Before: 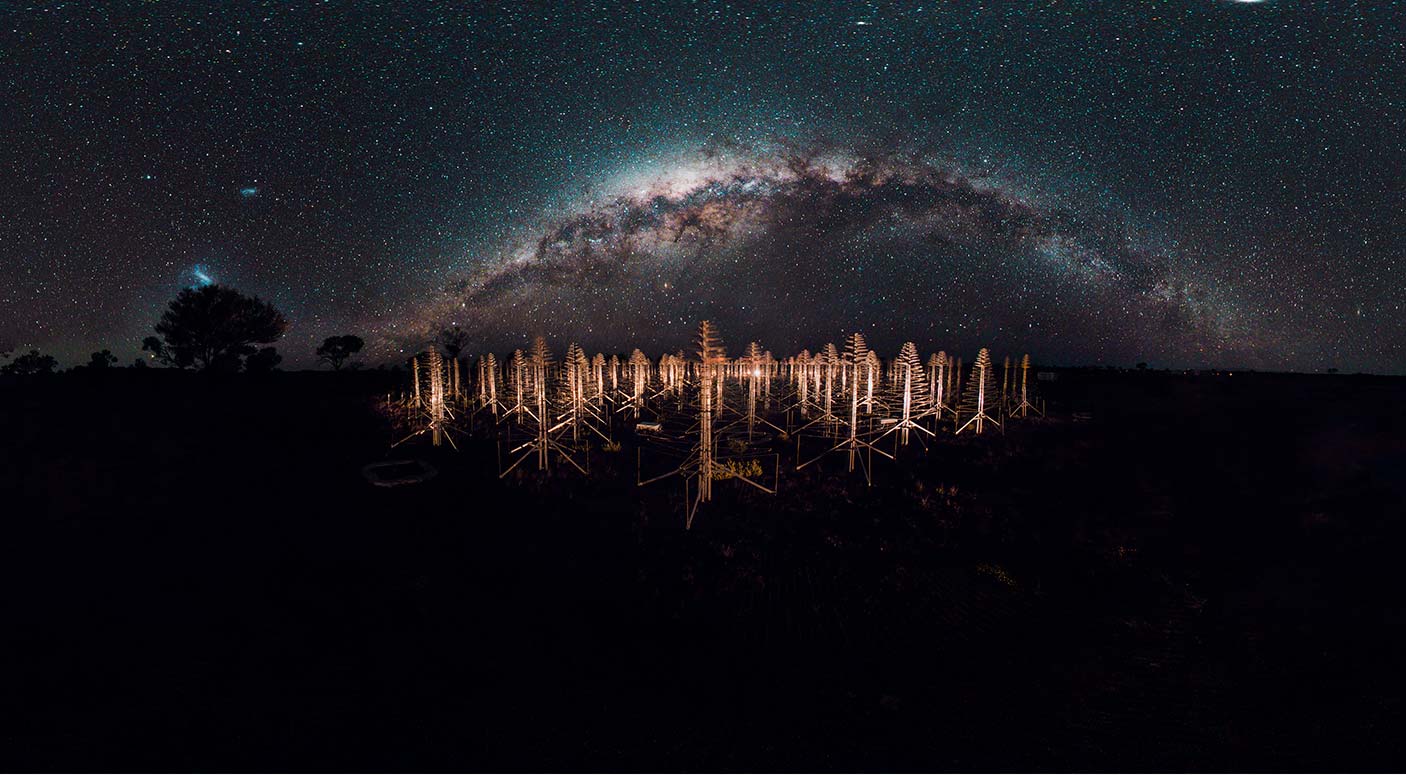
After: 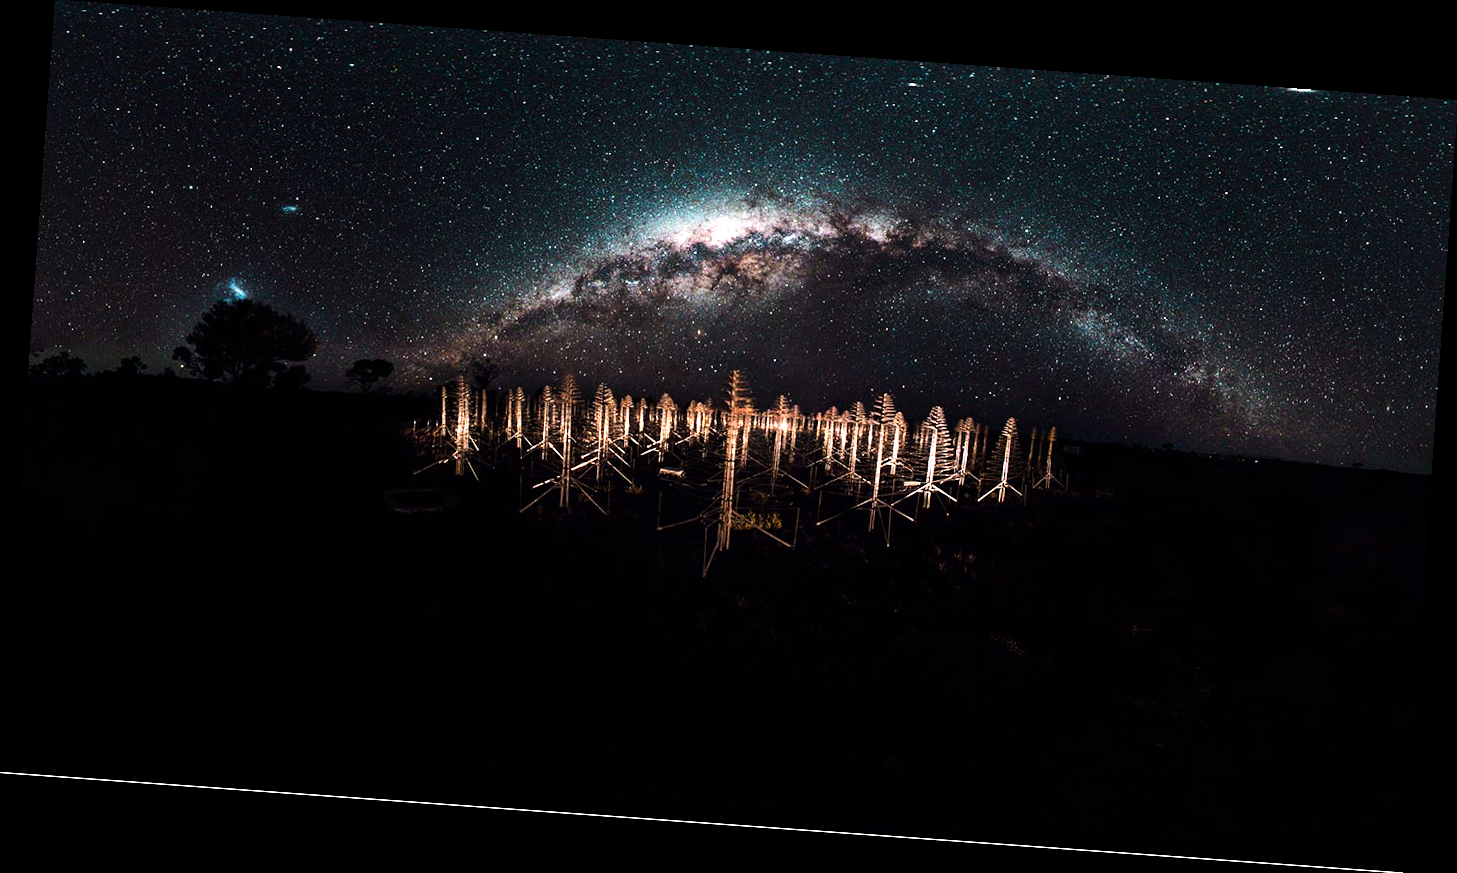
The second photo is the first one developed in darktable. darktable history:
tone equalizer: -8 EV -1.08 EV, -7 EV -1.01 EV, -6 EV -0.867 EV, -5 EV -0.578 EV, -3 EV 0.578 EV, -2 EV 0.867 EV, -1 EV 1.01 EV, +0 EV 1.08 EV, edges refinement/feathering 500, mask exposure compensation -1.57 EV, preserve details no
rotate and perspective: rotation 4.1°, automatic cropping off
